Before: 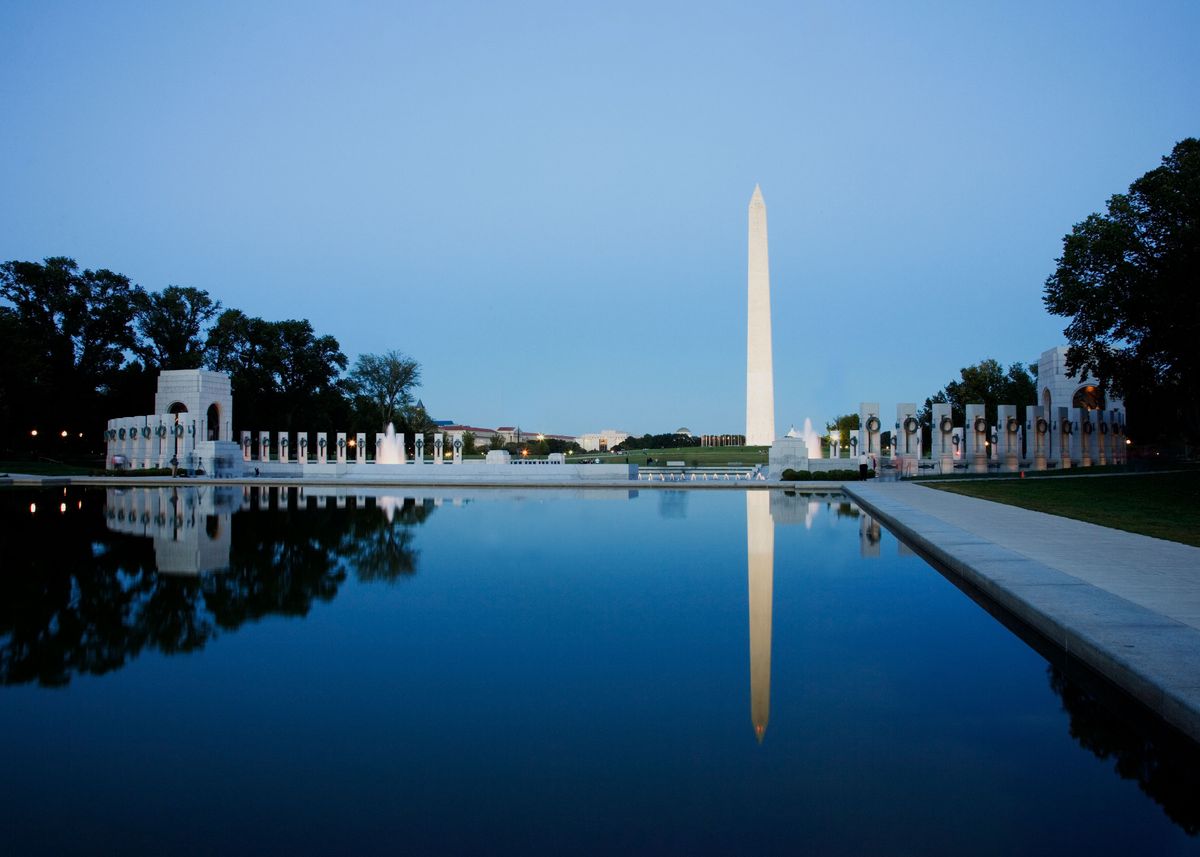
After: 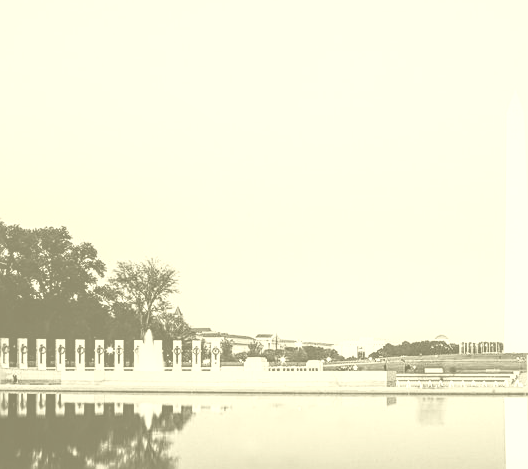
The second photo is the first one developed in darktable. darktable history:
local contrast: detail 142%
sharpen: on, module defaults
contrast brightness saturation: contrast 0.2, brightness 0.2, saturation 0.8
color balance: contrast 10%
crop: left 20.248%, top 10.86%, right 35.675%, bottom 34.321%
base curve: curves: ch0 [(0, 0) (0.028, 0.03) (0.121, 0.232) (0.46, 0.748) (0.859, 0.968) (1, 1)], preserve colors none
colorize: hue 43.2°, saturation 40%, version 1
